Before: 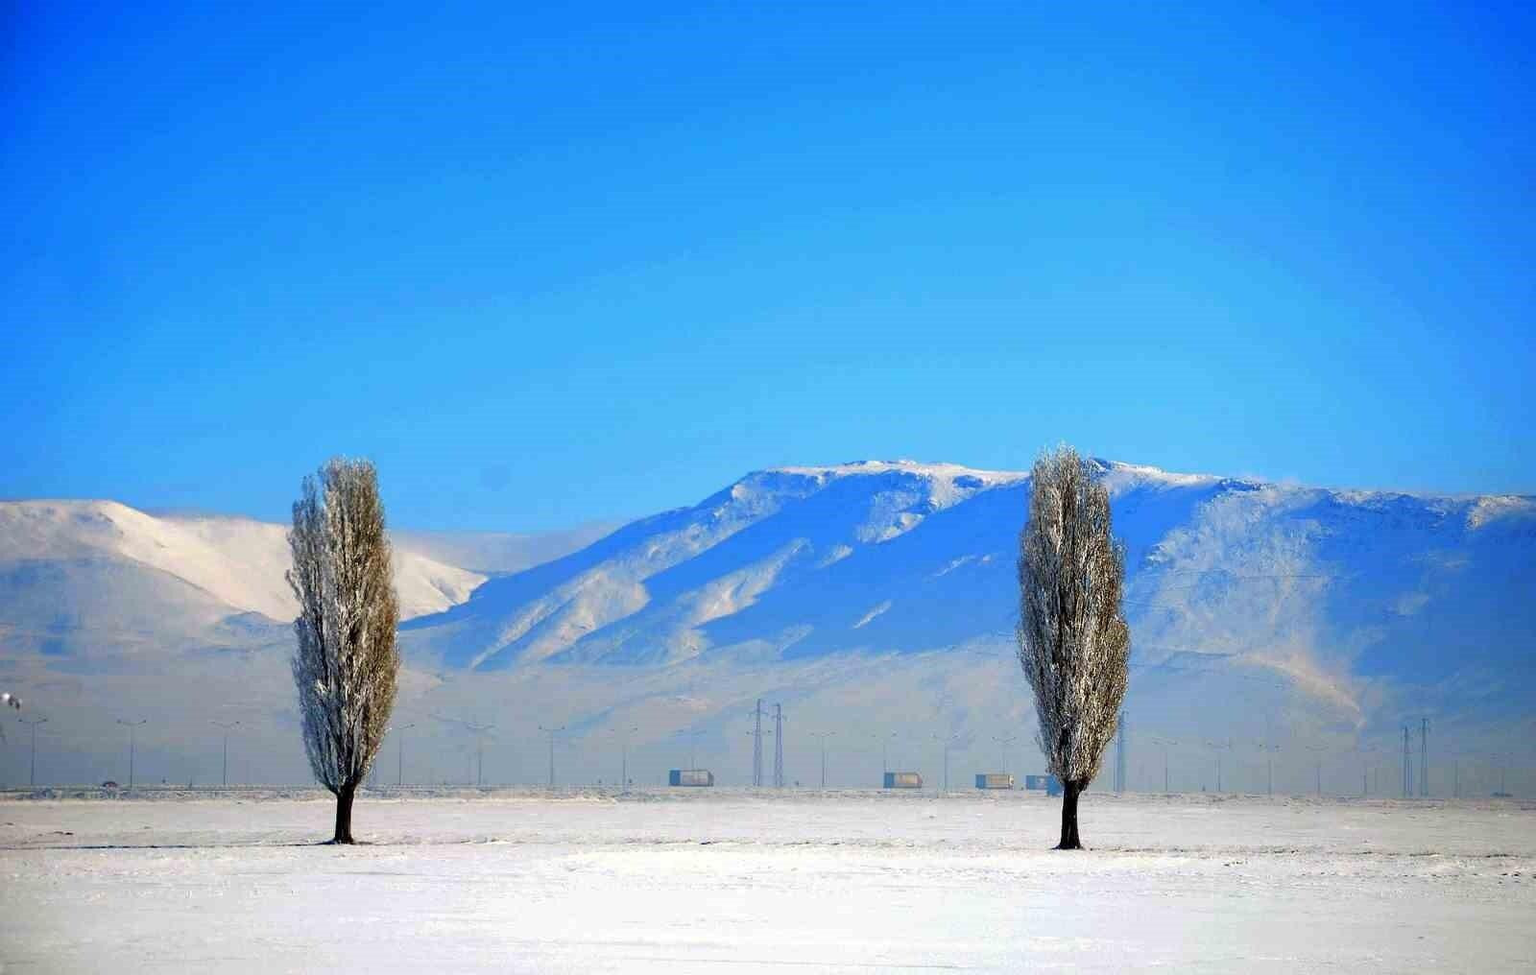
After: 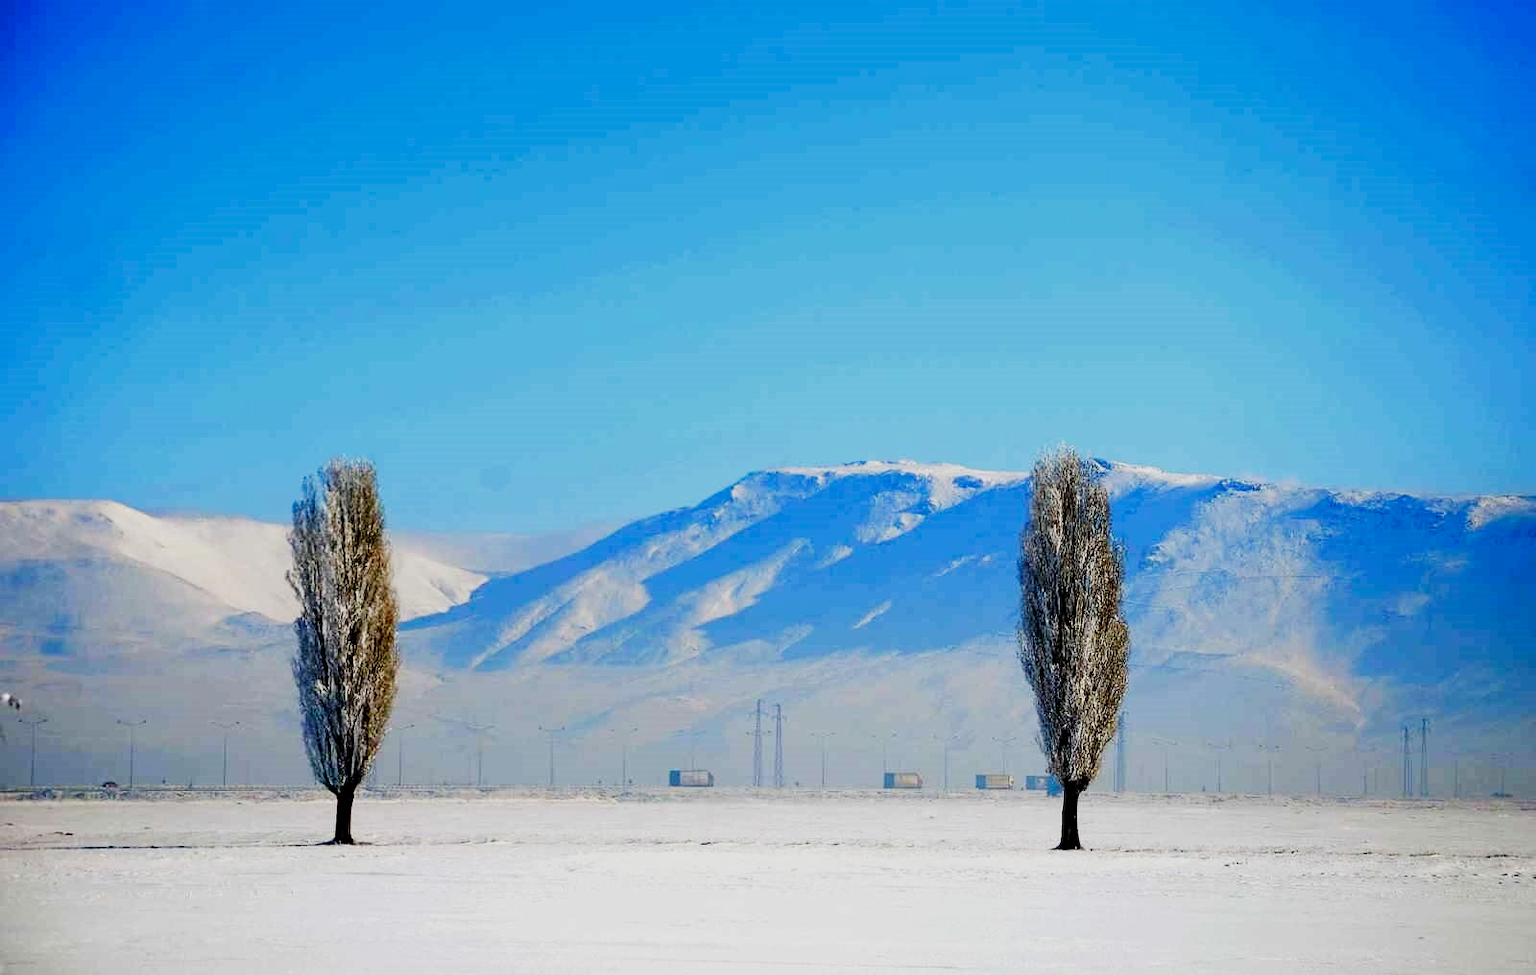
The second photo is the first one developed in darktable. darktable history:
filmic rgb: black relative exposure -7.49 EV, white relative exposure 5 EV, hardness 3.31, contrast 1.299, preserve chrominance no, color science v5 (2021)
